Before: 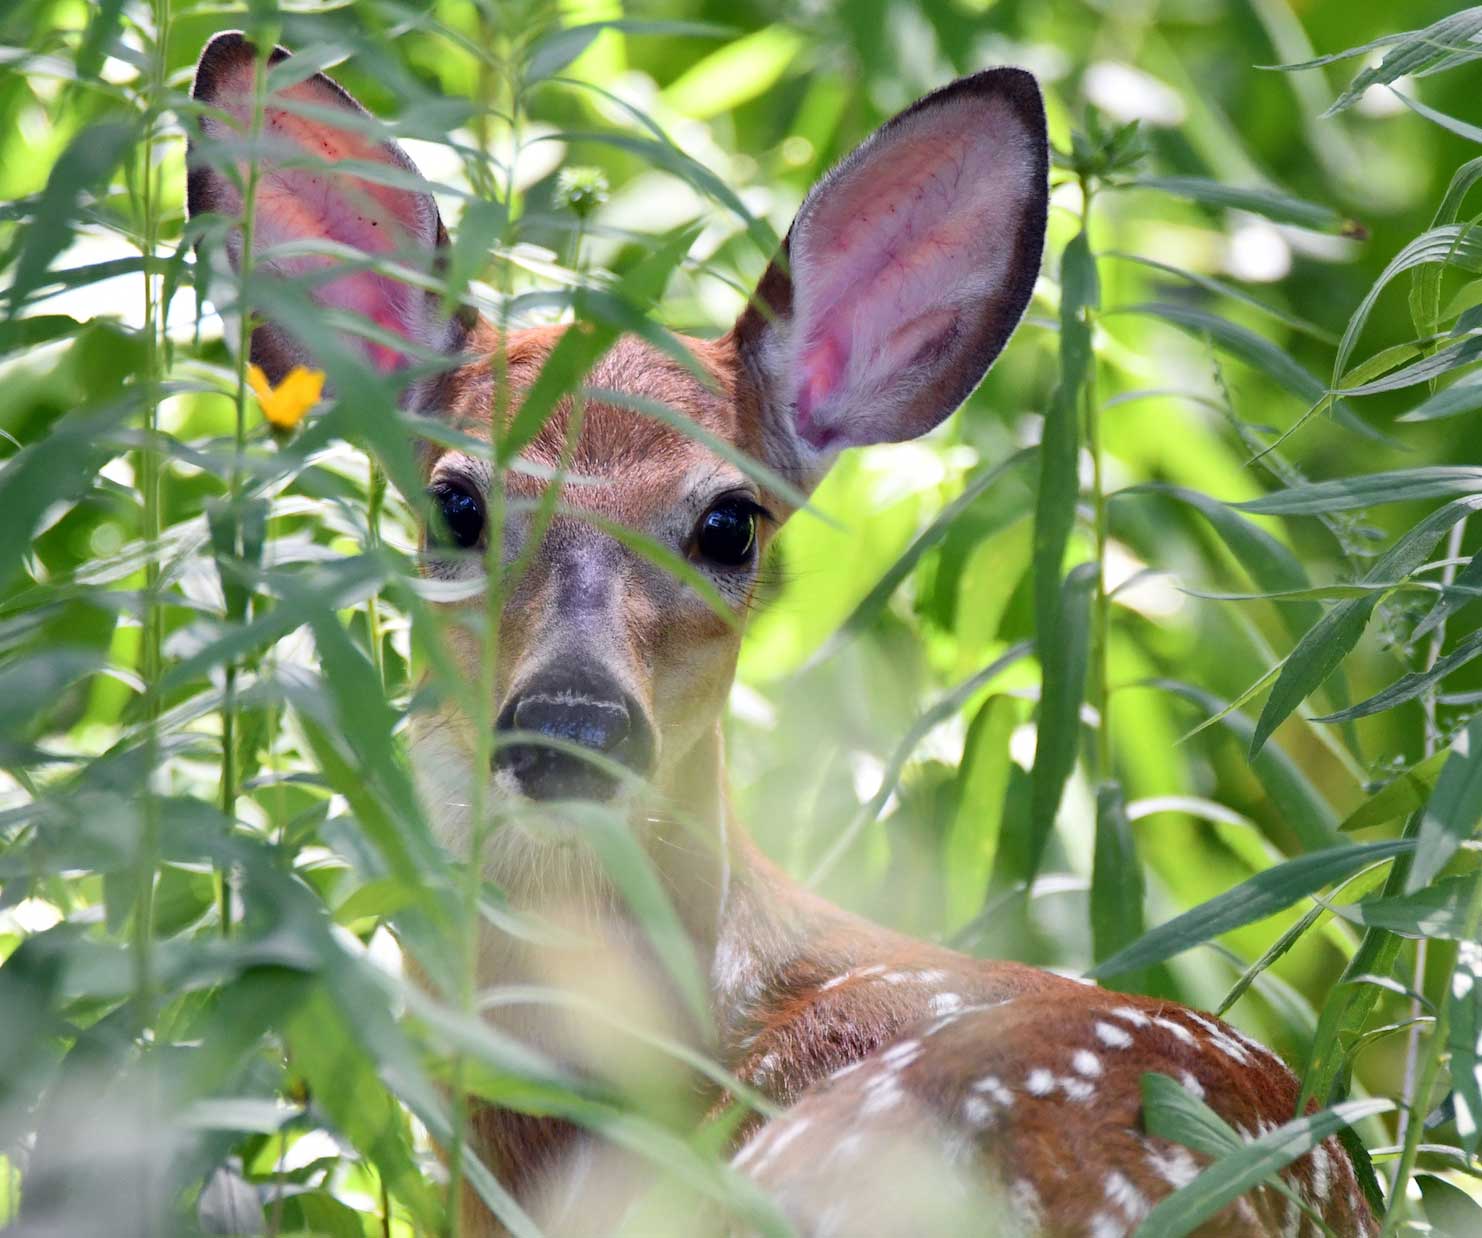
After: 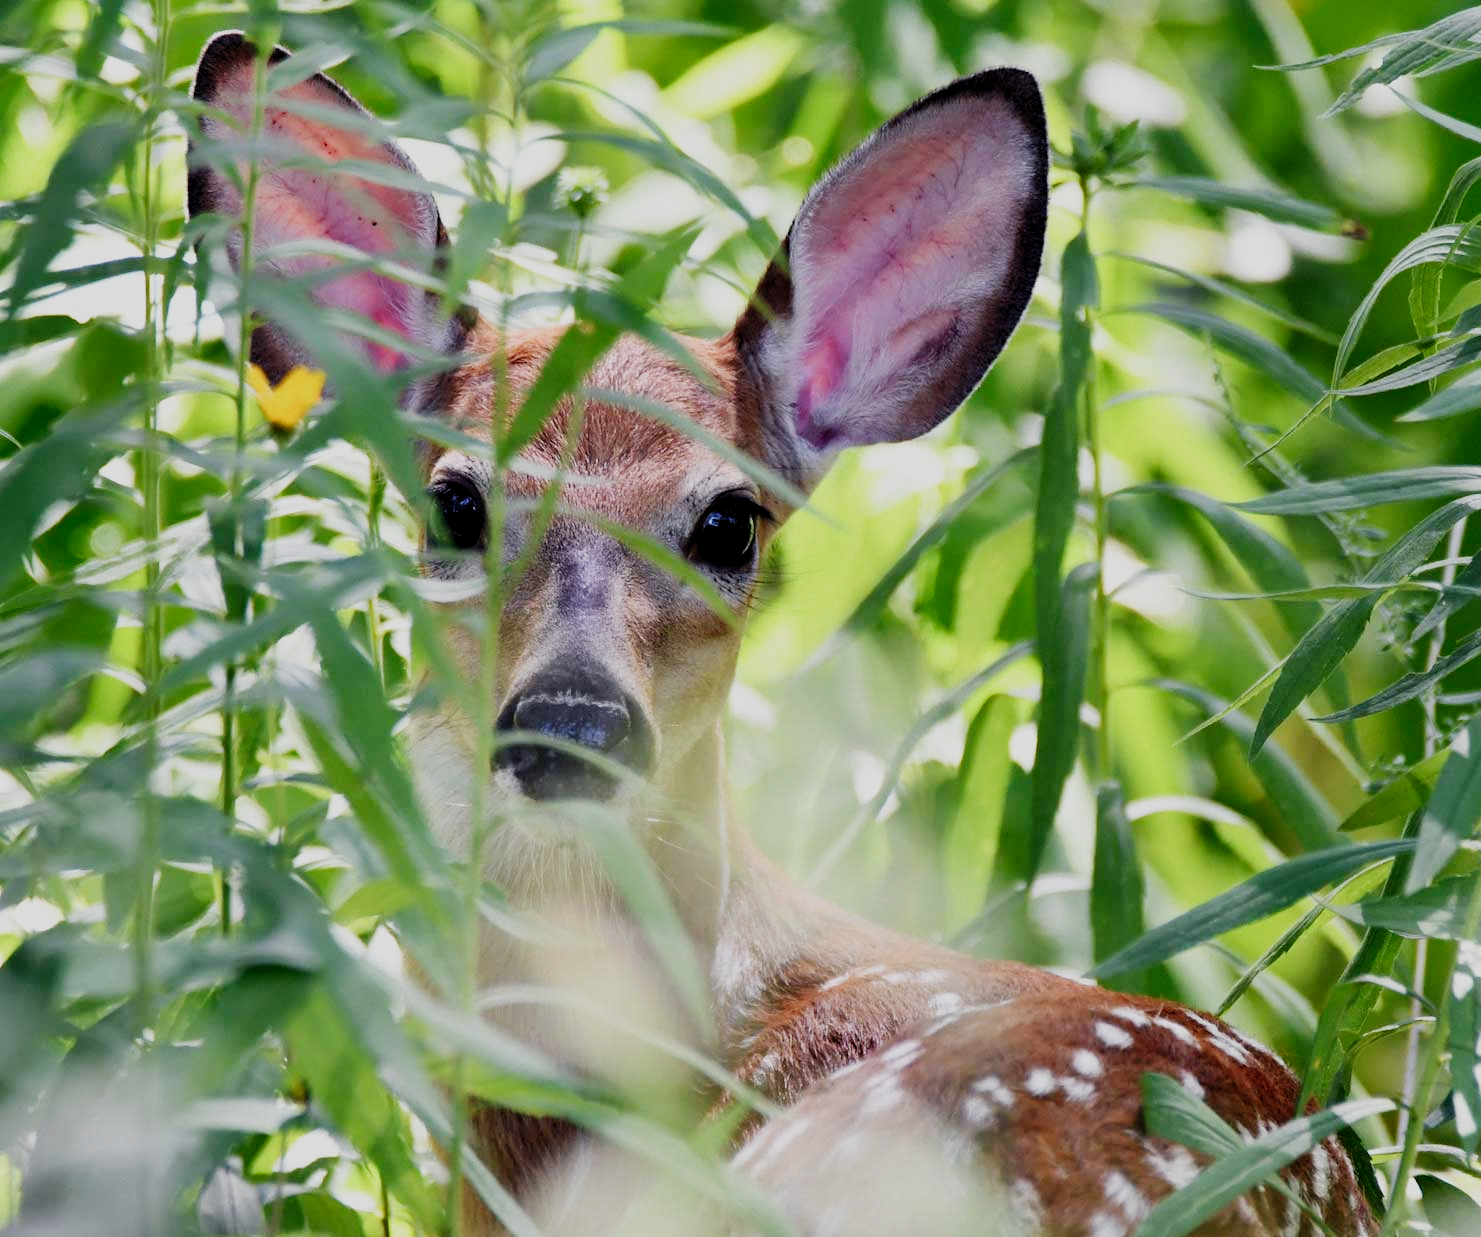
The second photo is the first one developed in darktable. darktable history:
sigmoid: skew -0.2, preserve hue 0%, red attenuation 0.1, red rotation 0.035, green attenuation 0.1, green rotation -0.017, blue attenuation 0.15, blue rotation -0.052, base primaries Rec2020
levels: levels [0.016, 0.5, 0.996]
